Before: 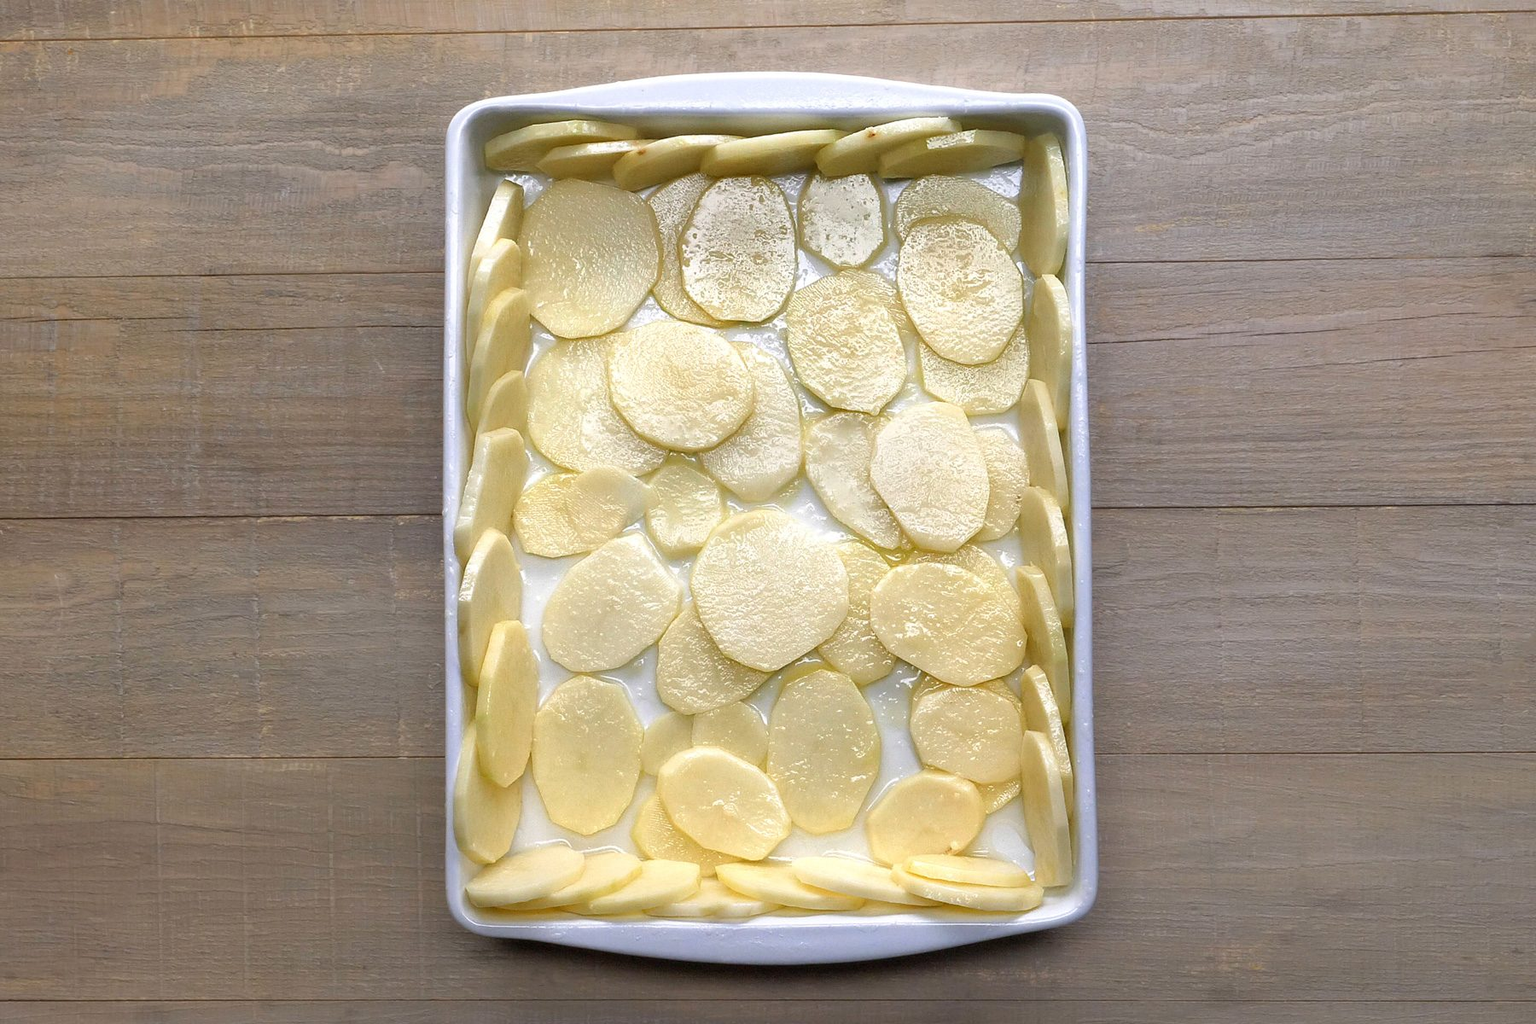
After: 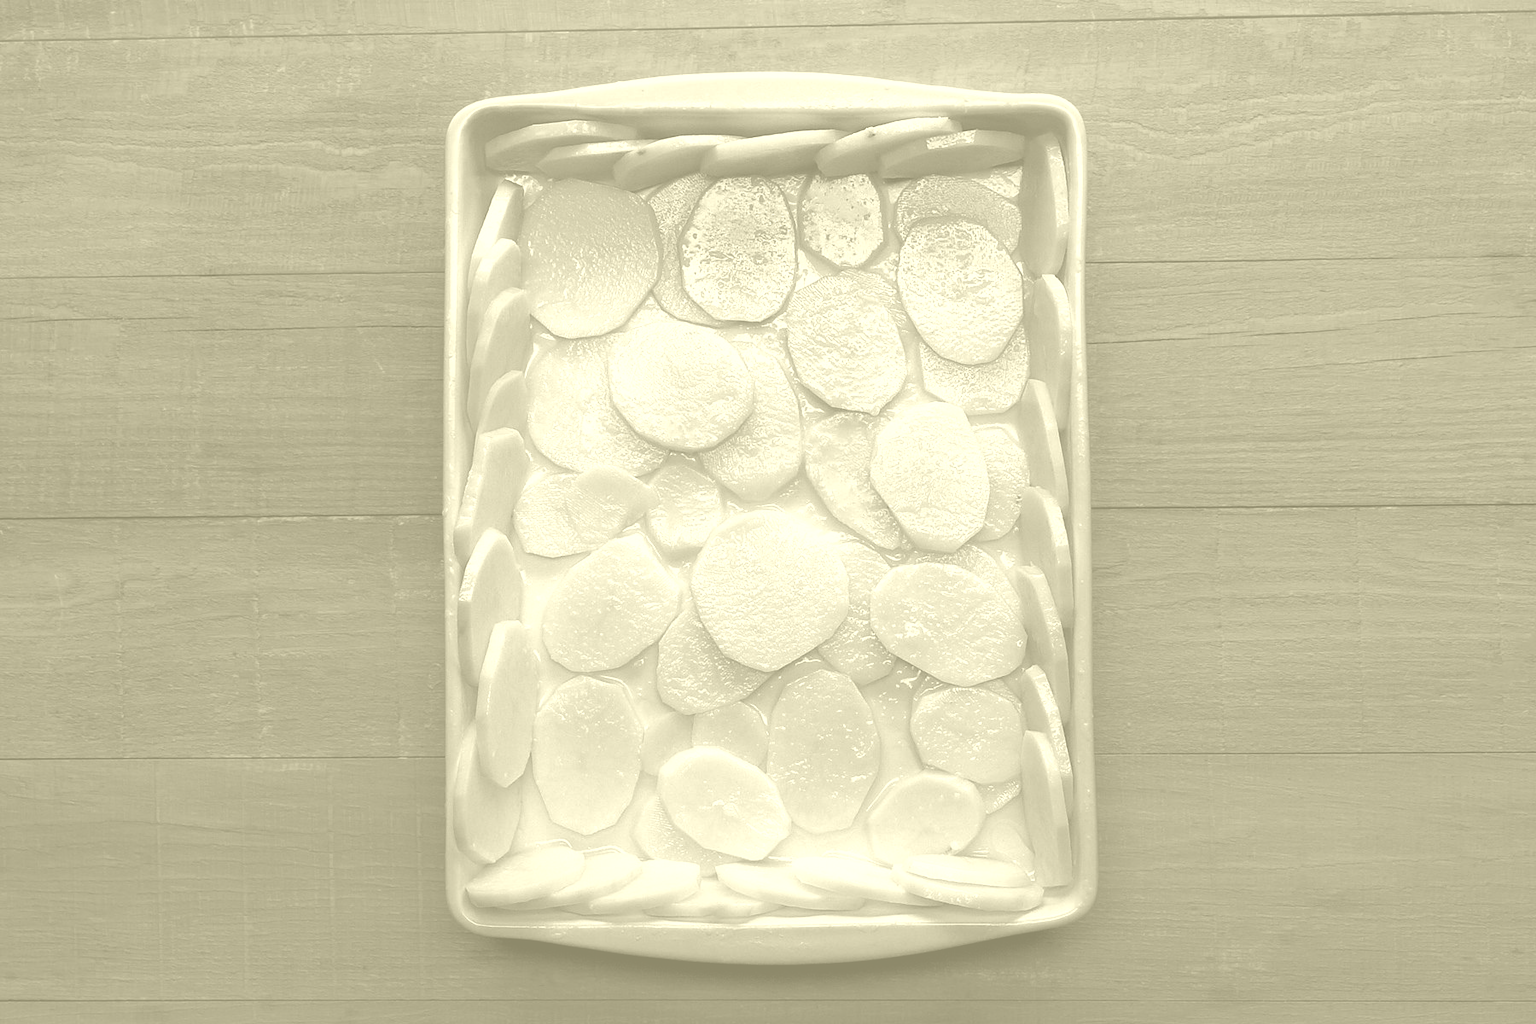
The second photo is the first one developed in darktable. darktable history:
contrast brightness saturation: brightness -0.25, saturation 0.2
color zones: curves: ch0 [(0, 0.613) (0.01, 0.613) (0.245, 0.448) (0.498, 0.529) (0.642, 0.665) (0.879, 0.777) (0.99, 0.613)]; ch1 [(0, 0) (0.143, 0) (0.286, 0) (0.429, 0) (0.571, 0) (0.714, 0) (0.857, 0)], mix -131.09%
colorize: hue 43.2°, saturation 40%, version 1
haze removal: compatibility mode true, adaptive false
